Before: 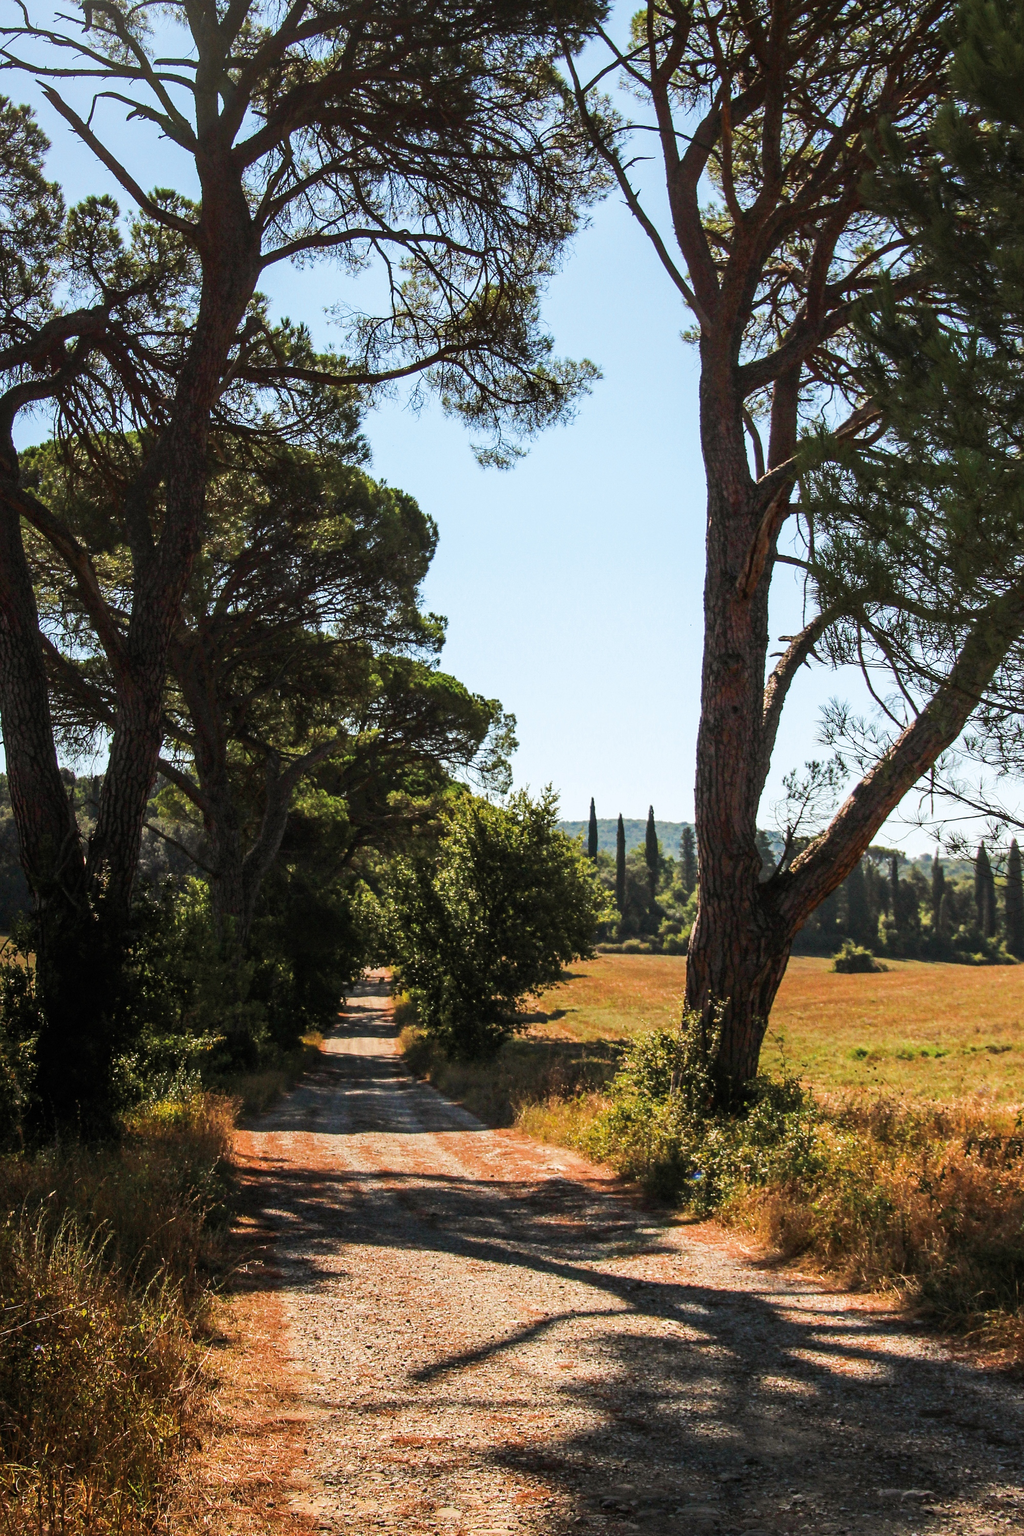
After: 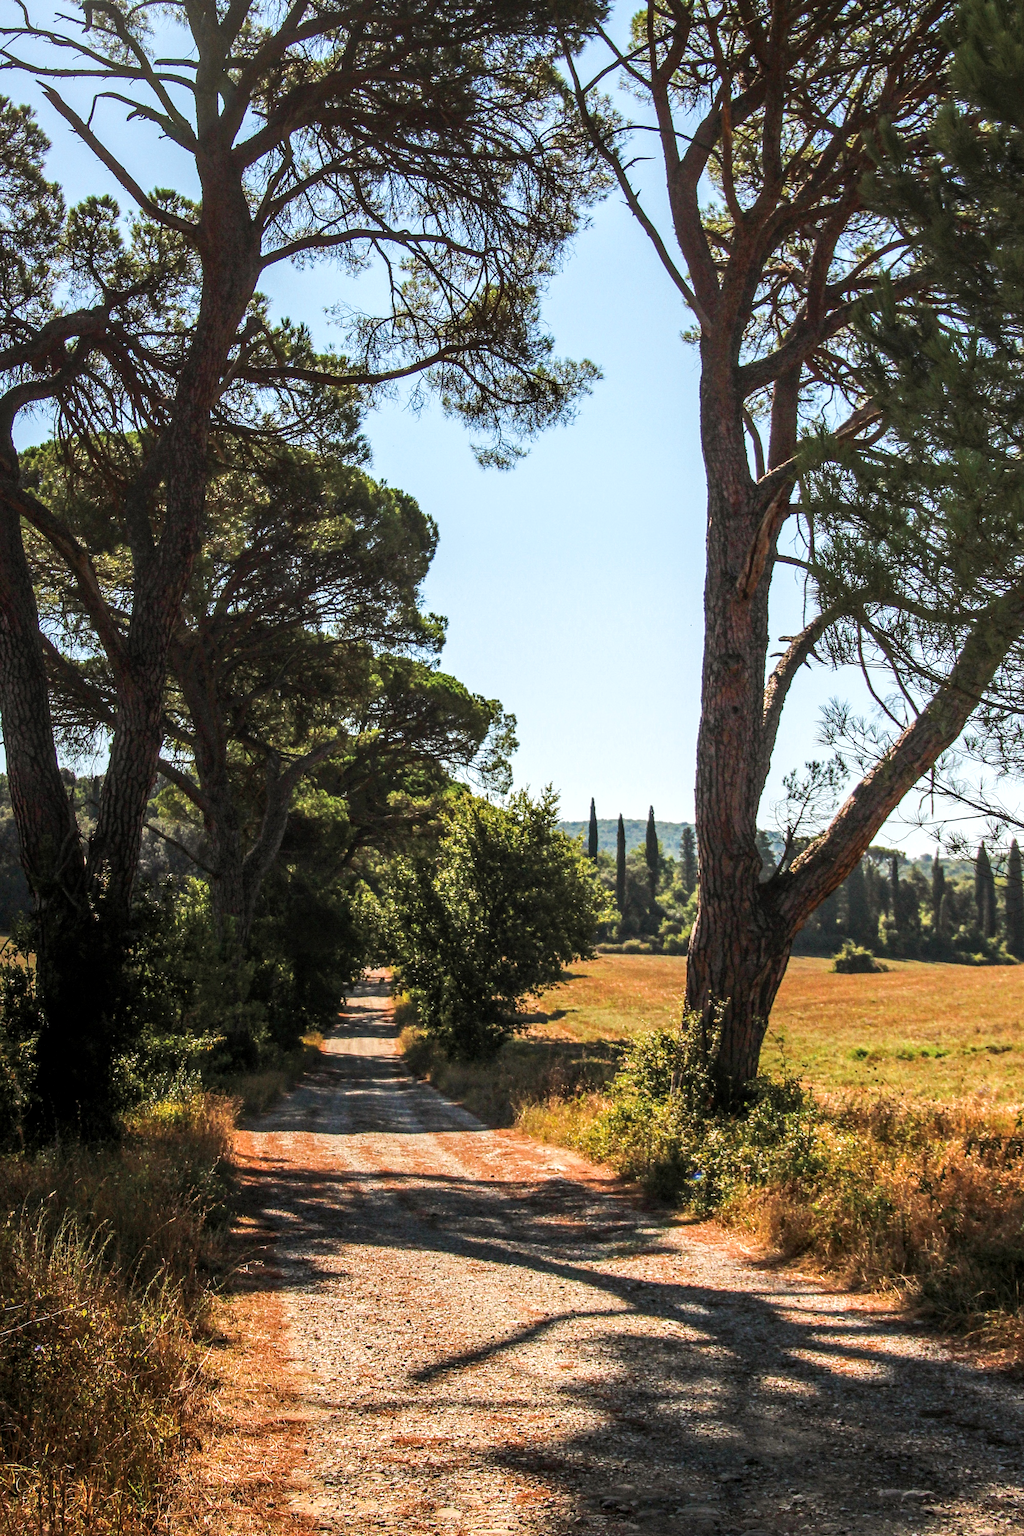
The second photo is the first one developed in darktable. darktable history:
local contrast: on, module defaults
exposure: exposure 0.203 EV, compensate exposure bias true, compensate highlight preservation false
